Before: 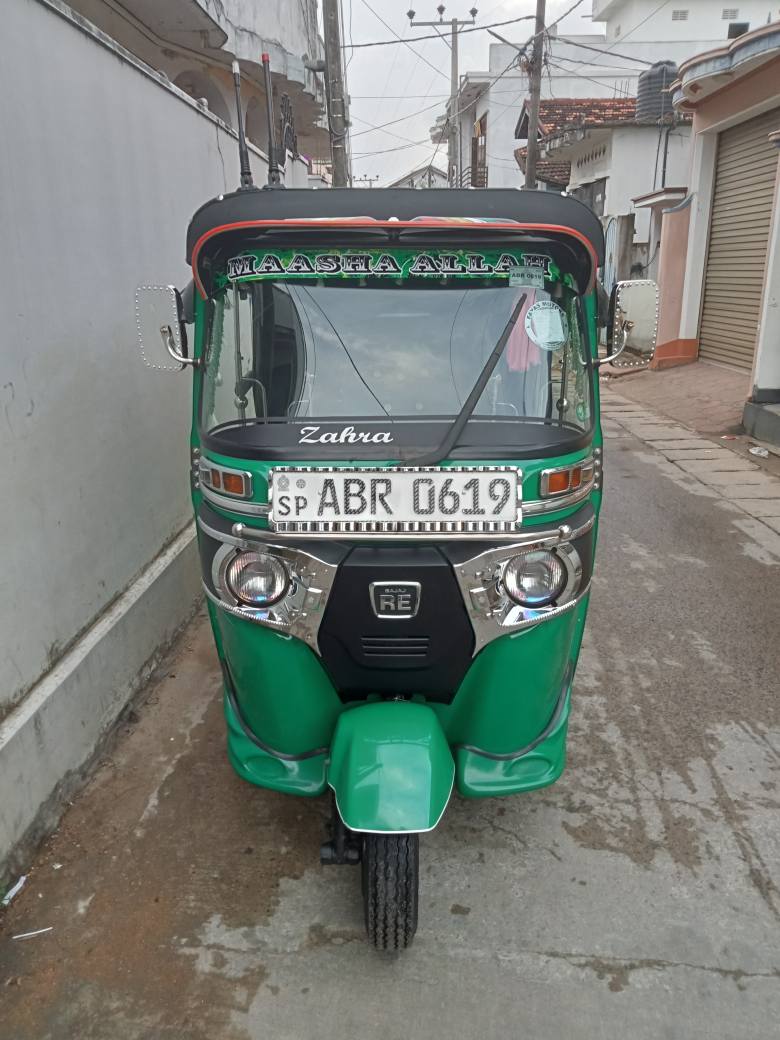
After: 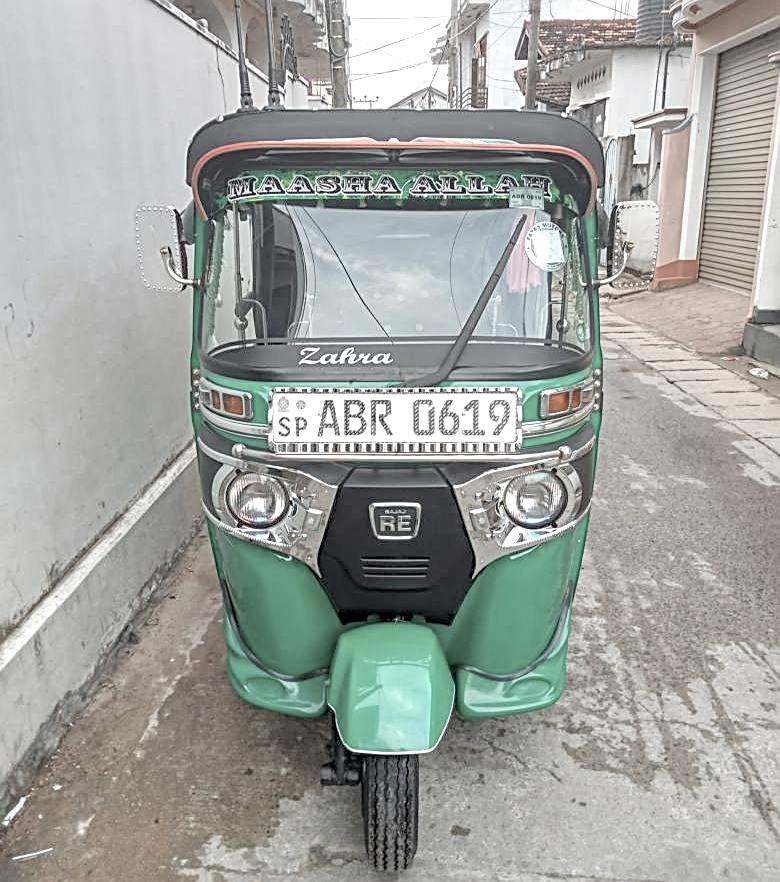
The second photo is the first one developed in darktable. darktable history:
local contrast: detail 130%
haze removal: compatibility mode true, adaptive false
contrast brightness saturation: brightness 0.184, saturation -0.484
exposure: exposure 0.641 EV, compensate exposure bias true, compensate highlight preservation false
sharpen: on, module defaults
crop: top 7.621%, bottom 7.482%
